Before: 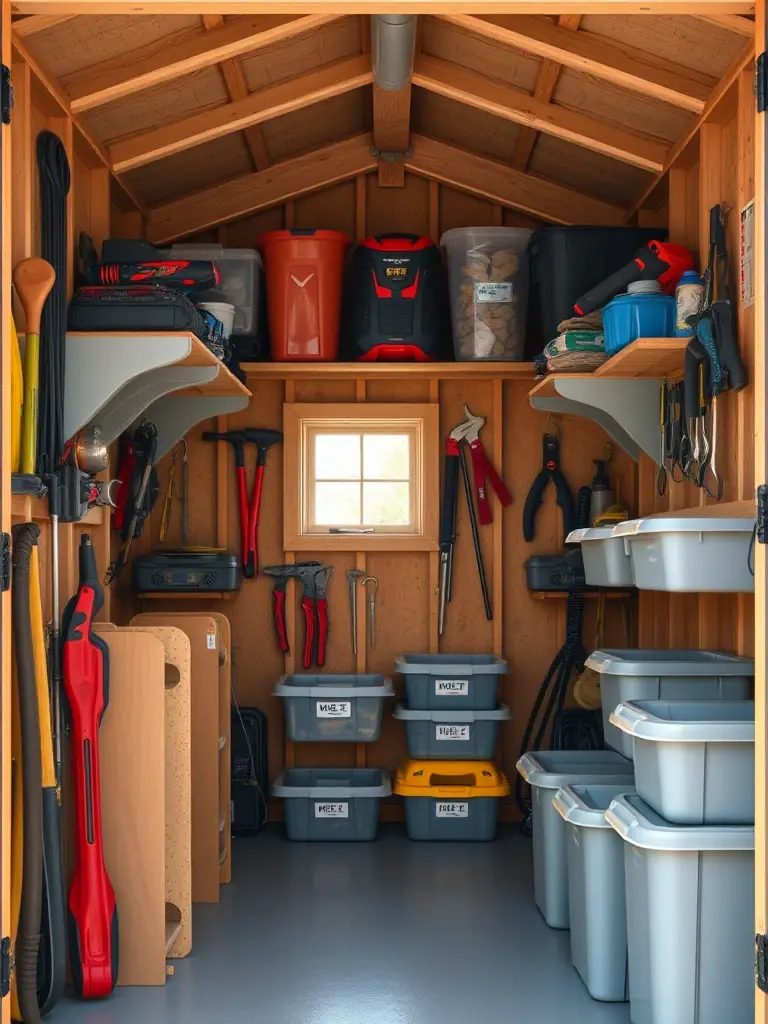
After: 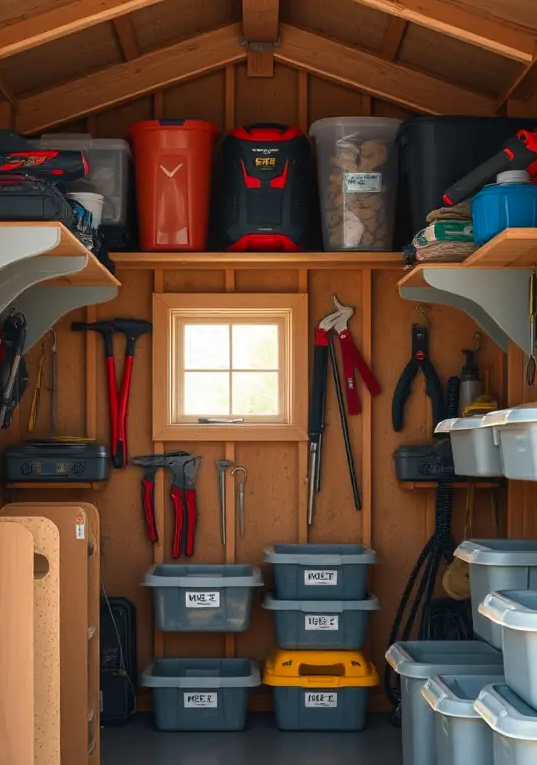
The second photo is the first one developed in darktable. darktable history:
crop and rotate: left 17.123%, top 10.768%, right 12.938%, bottom 14.503%
color zones: curves: ch0 [(0.25, 0.5) (0.636, 0.25) (0.75, 0.5)]
